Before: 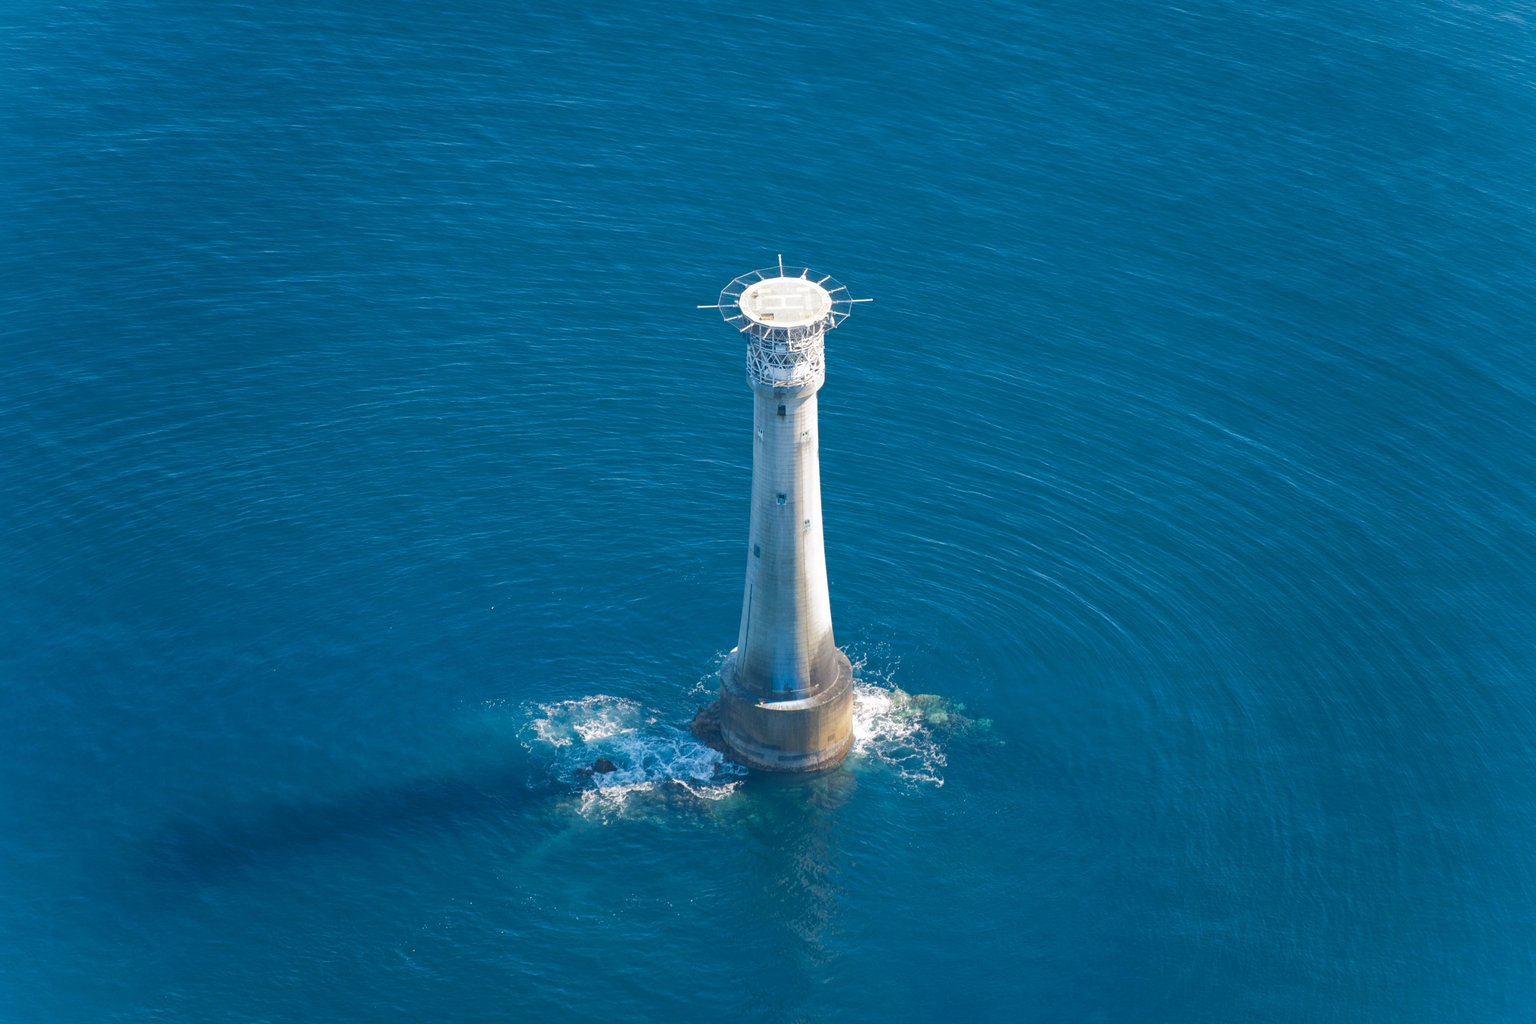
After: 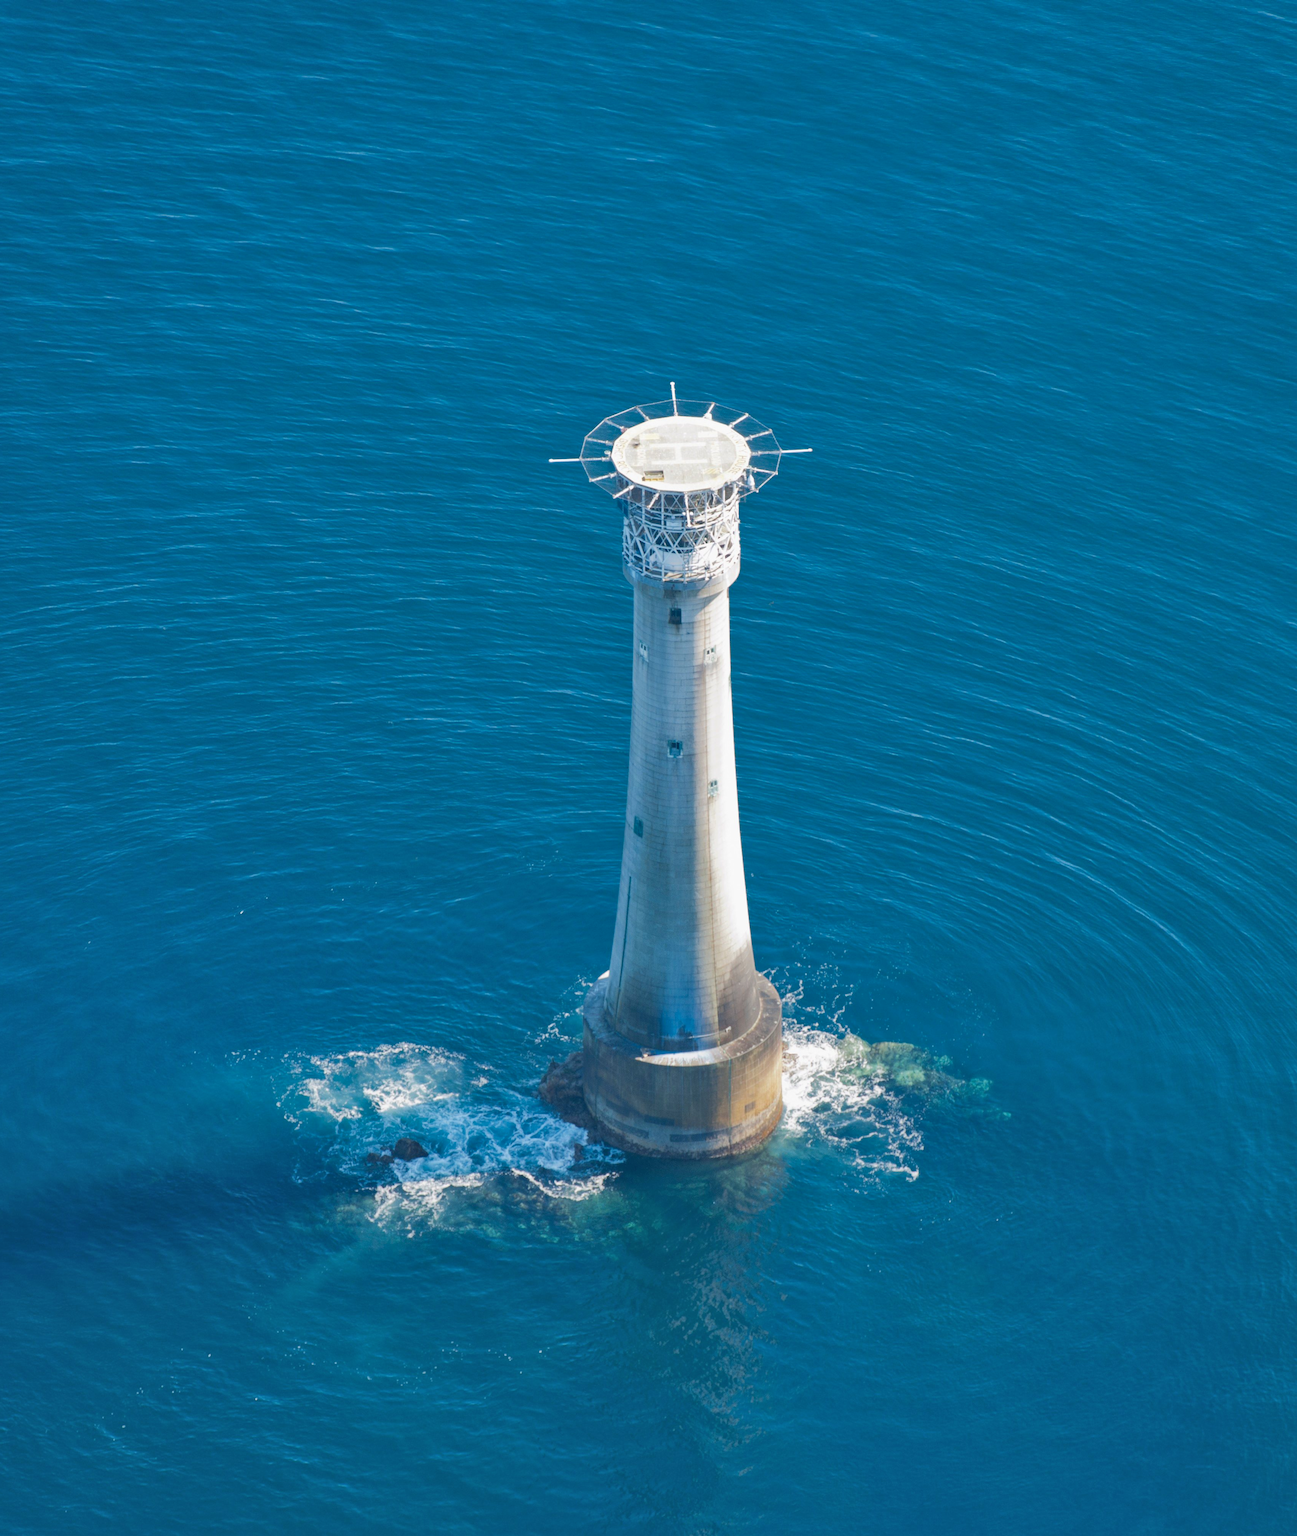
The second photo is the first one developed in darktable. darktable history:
shadows and highlights: shadows 43.69, white point adjustment -1.61, soften with gaussian
base curve: curves: ch0 [(0, 0) (0.472, 0.508) (1, 1)], preserve colors none
crop: left 21.6%, right 22.103%, bottom 0.005%
